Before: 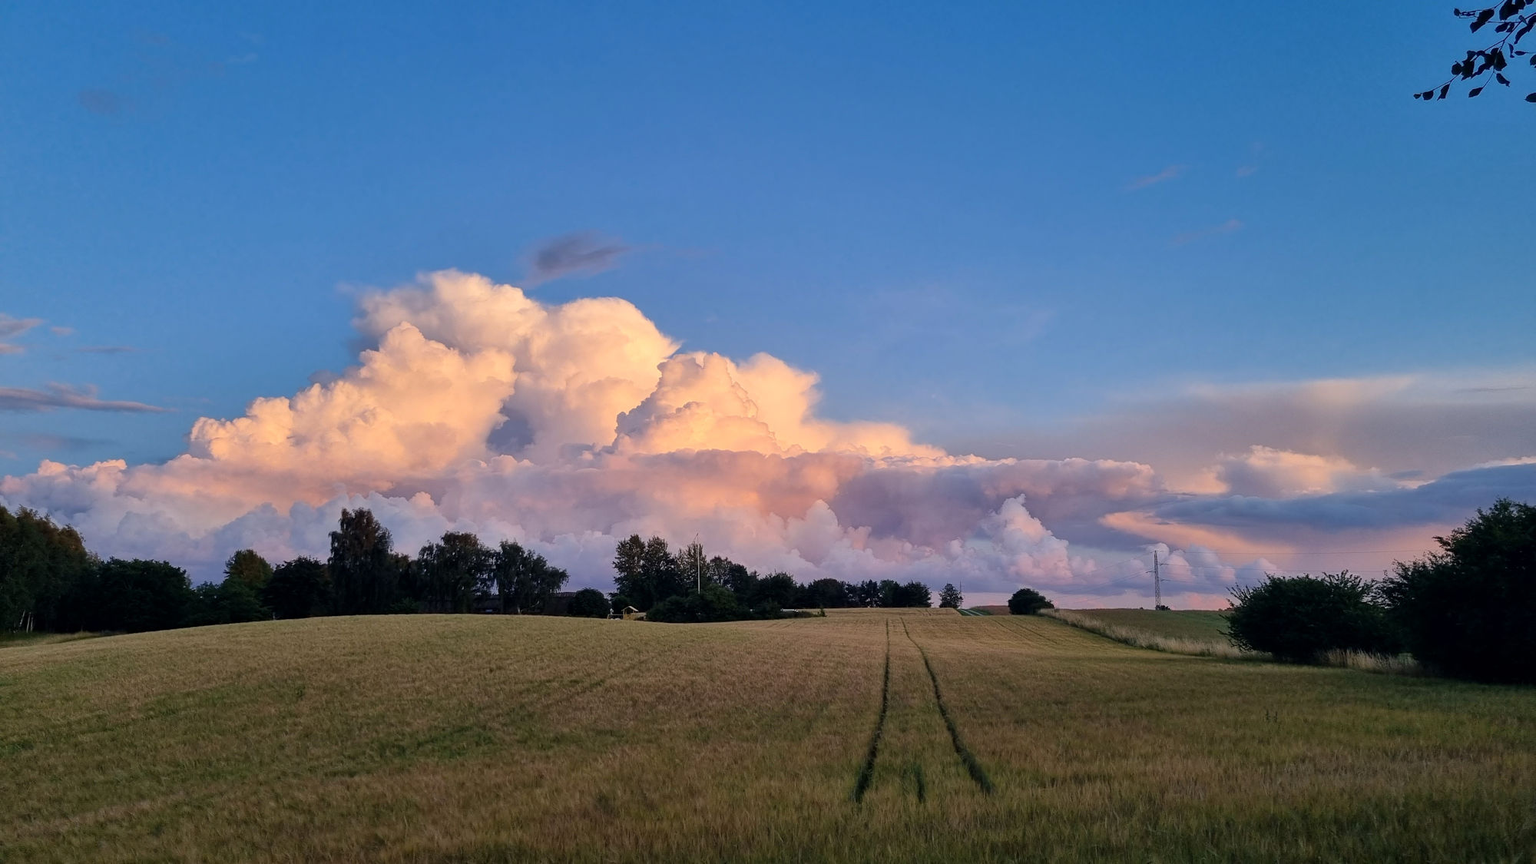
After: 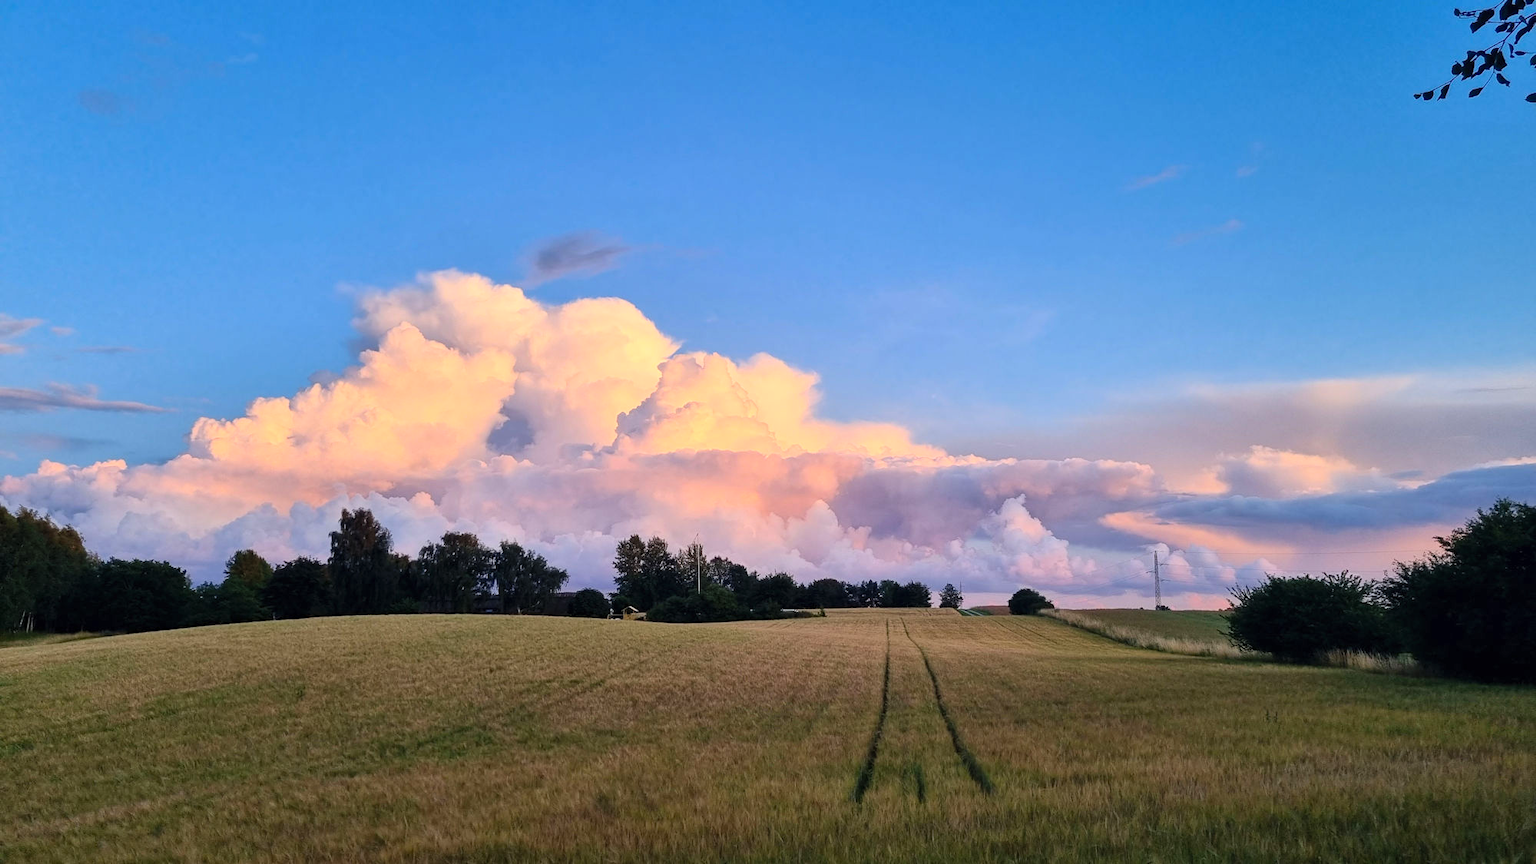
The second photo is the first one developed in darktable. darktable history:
contrast brightness saturation: contrast 0.196, brightness 0.163, saturation 0.217
